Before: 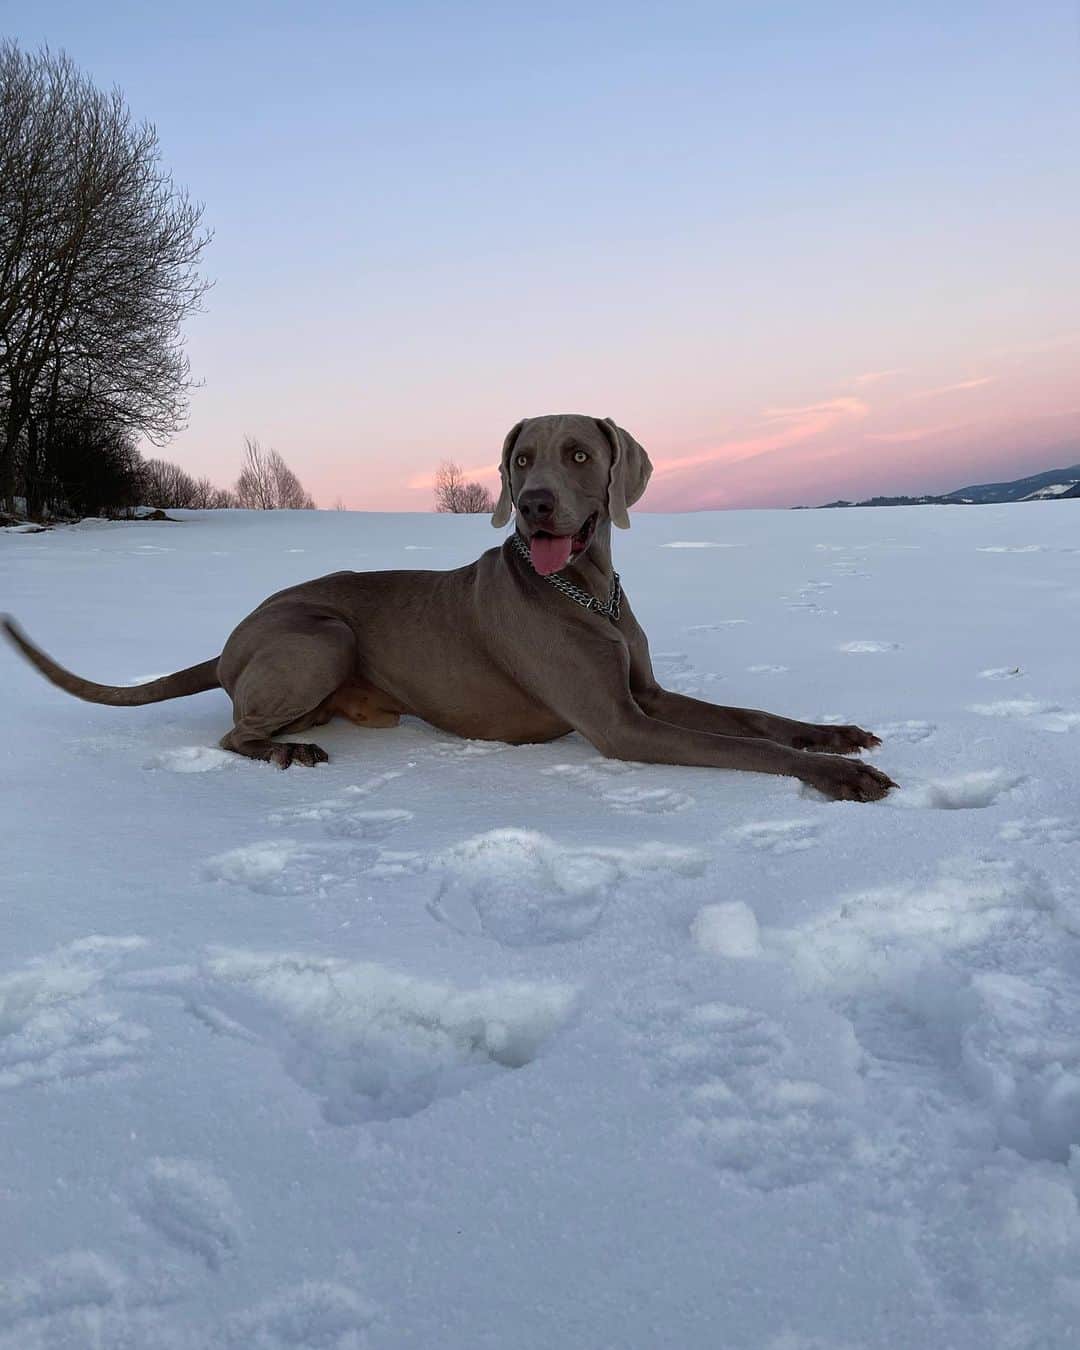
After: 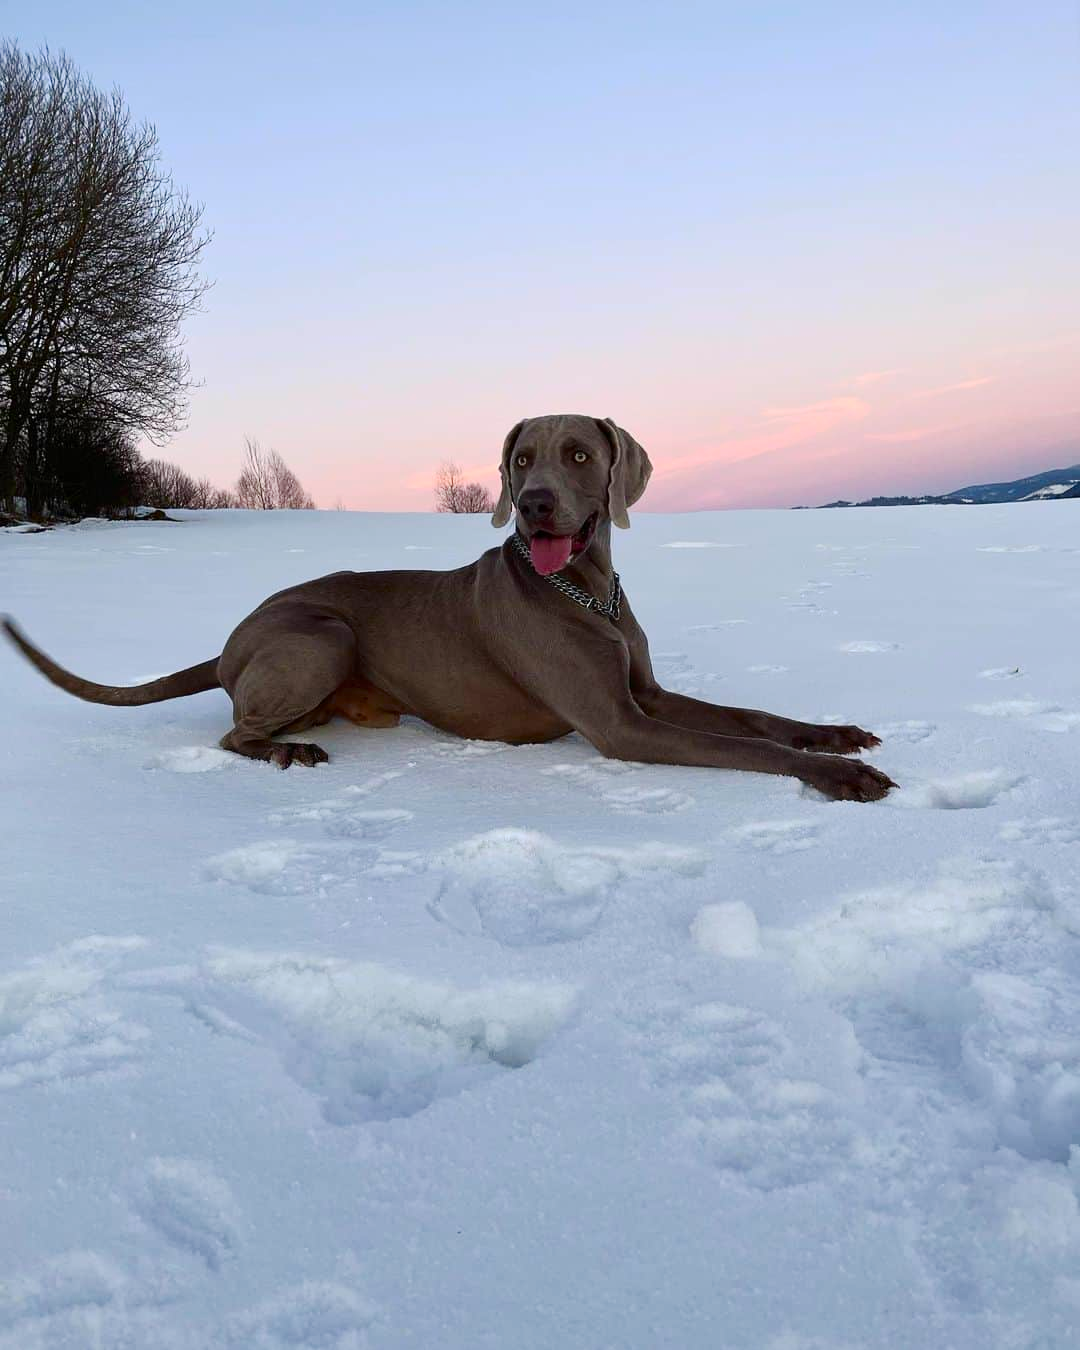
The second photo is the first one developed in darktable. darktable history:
color correction: highlights b* -0.02, saturation 0.983
contrast brightness saturation: contrast 0.17, saturation 0.298
base curve: curves: ch0 [(0, 0) (0.262, 0.32) (0.722, 0.705) (1, 1)], preserve colors none
